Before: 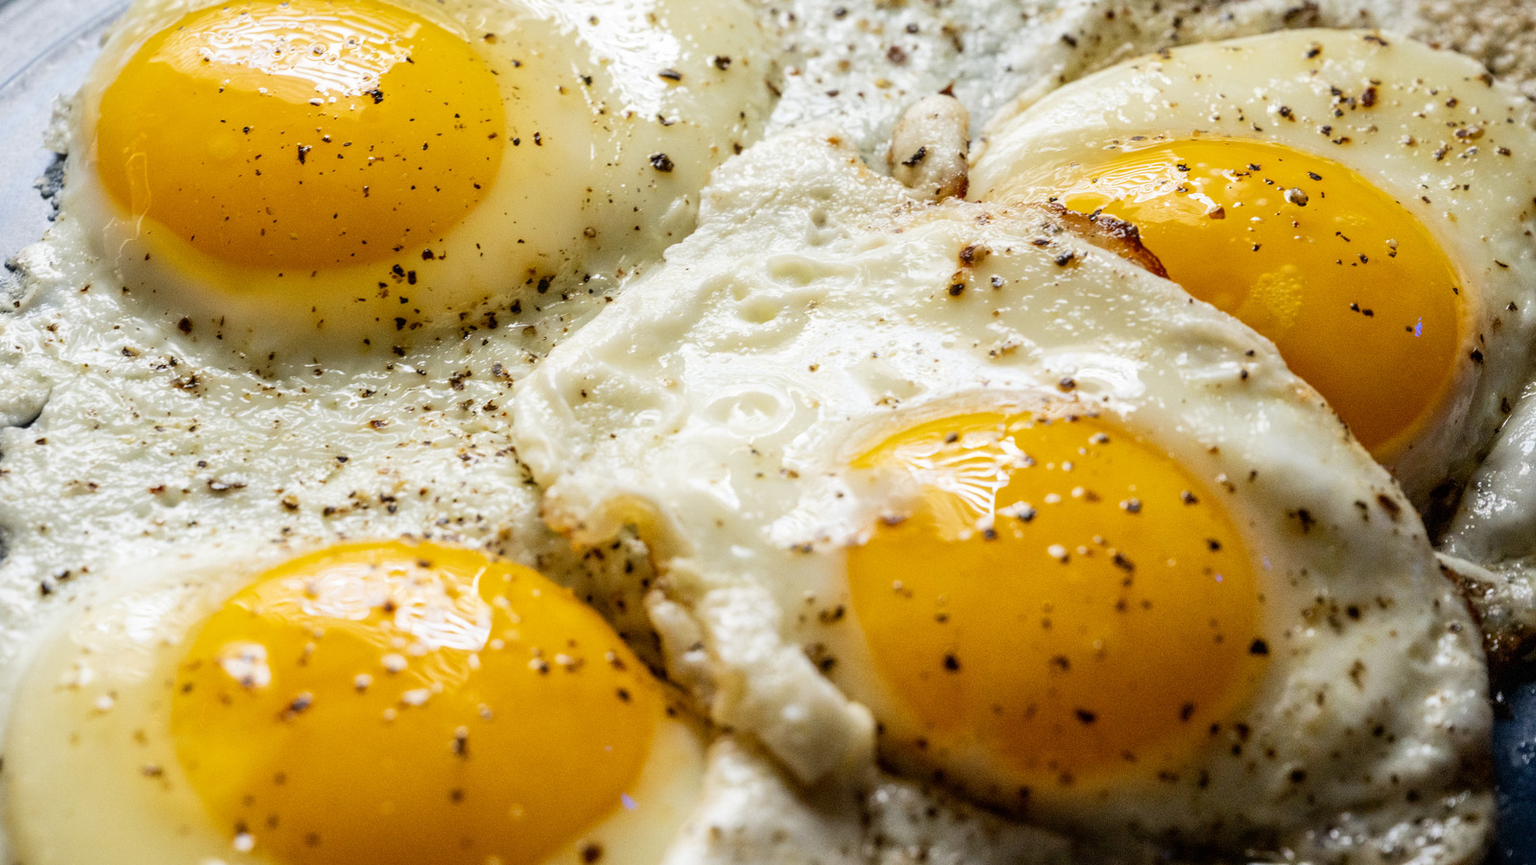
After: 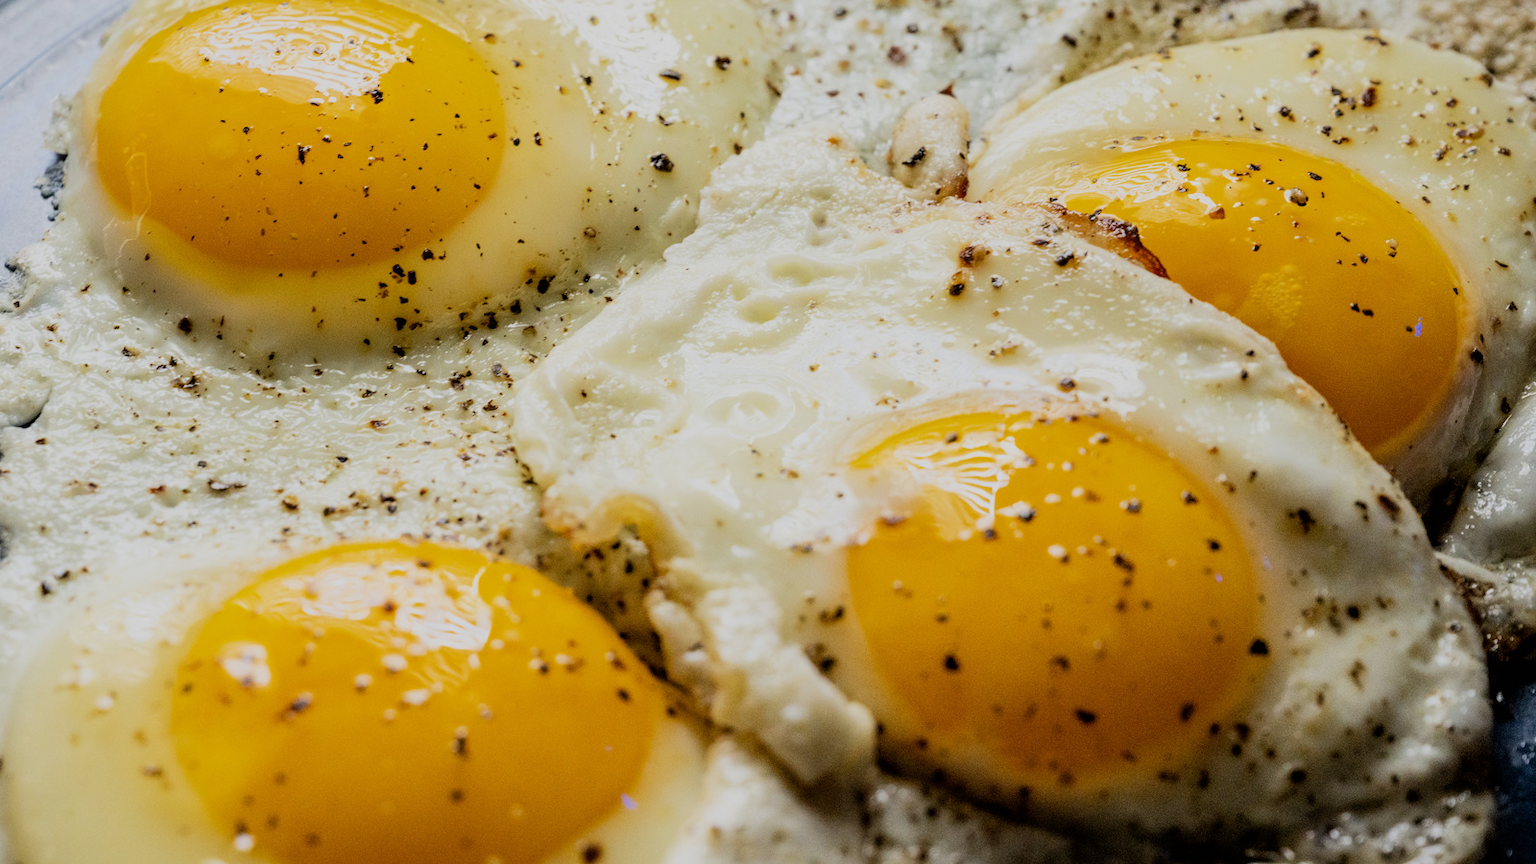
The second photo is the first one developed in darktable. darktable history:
filmic rgb: black relative exposure -7.65 EV, white relative exposure 4.56 EV, hardness 3.61, color science v6 (2022)
tone equalizer: on, module defaults
